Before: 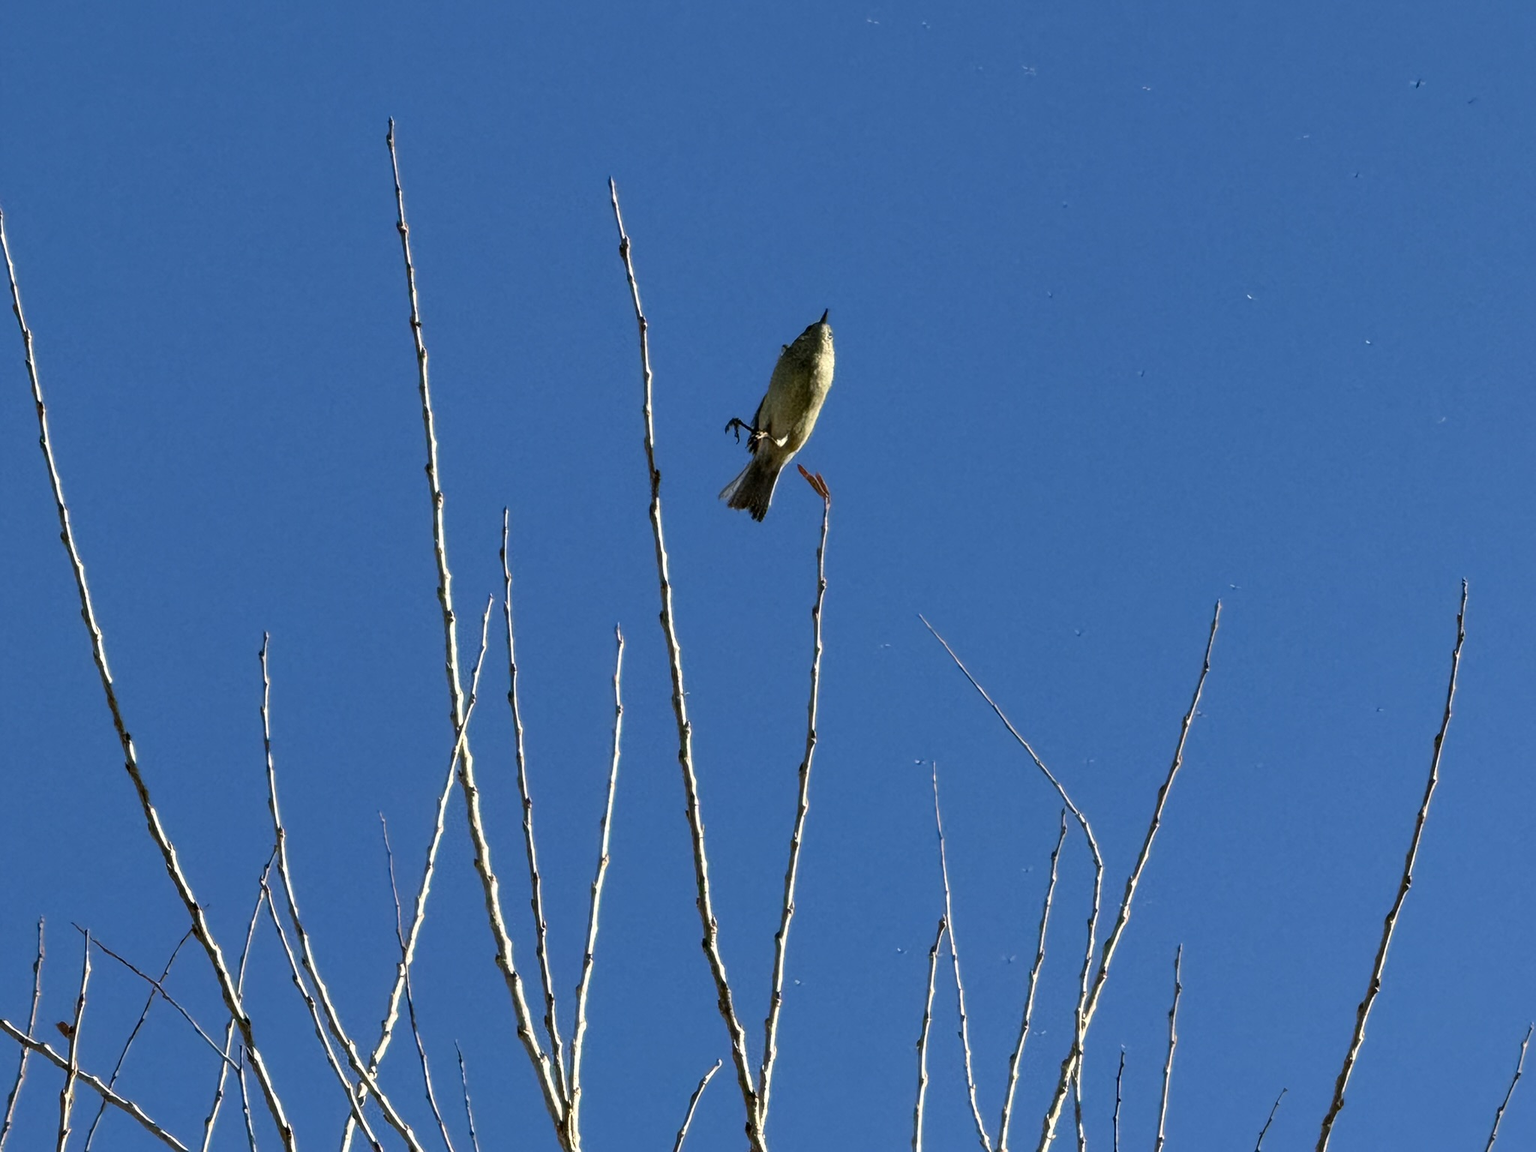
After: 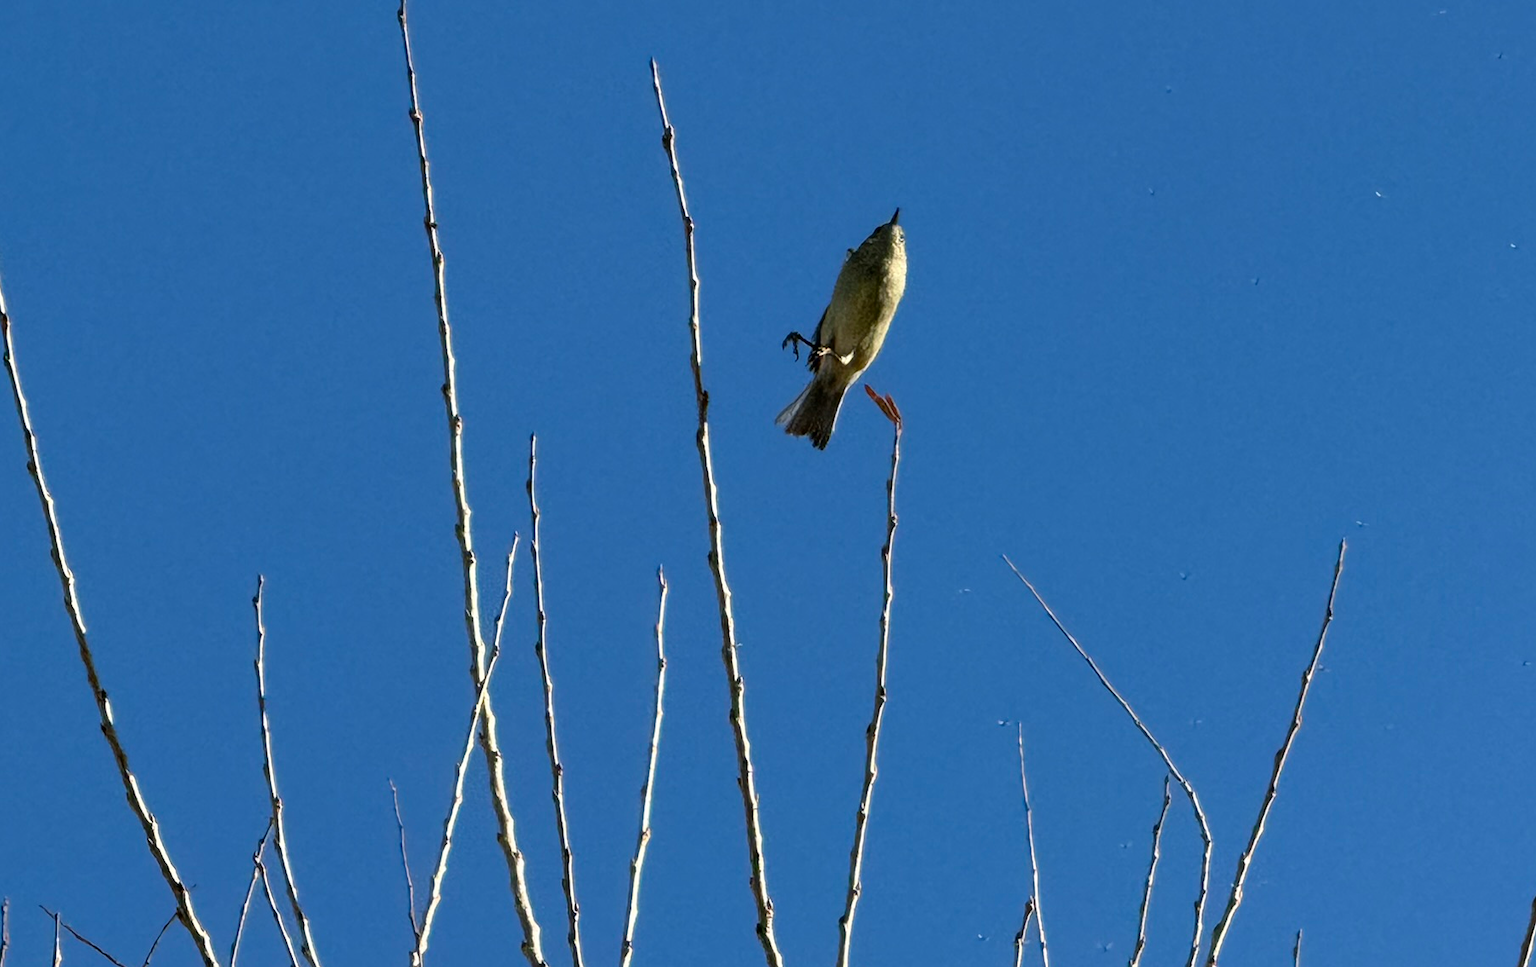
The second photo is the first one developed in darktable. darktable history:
crop and rotate: left 2.44%, top 10.985%, right 9.526%, bottom 15.063%
